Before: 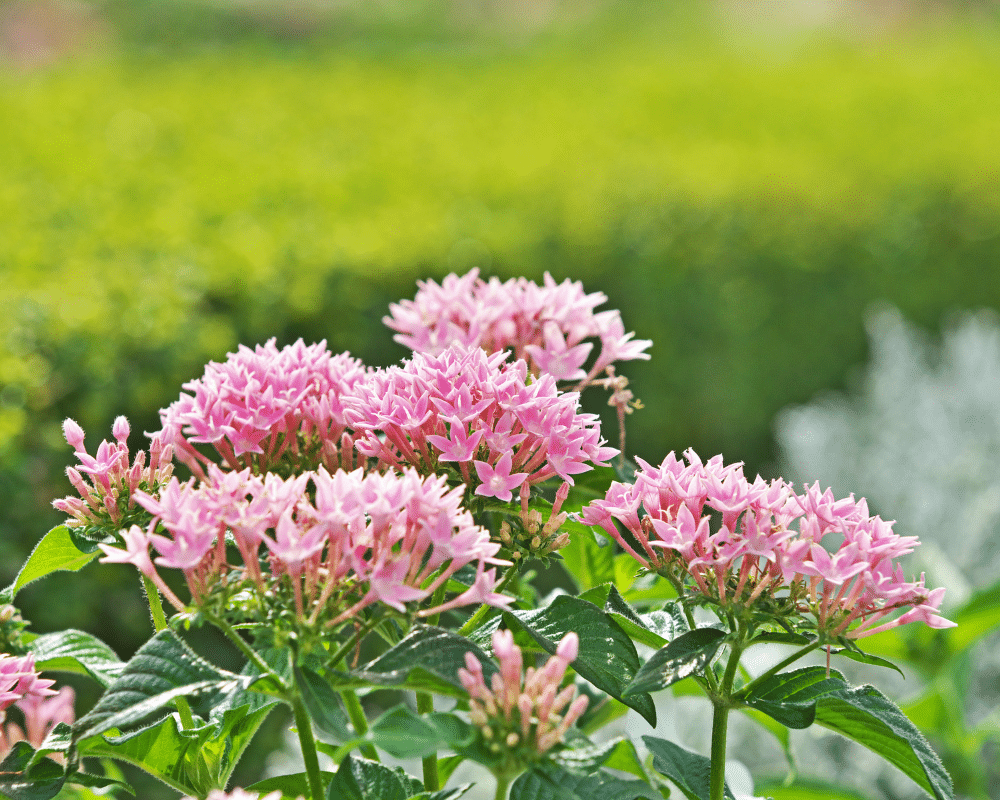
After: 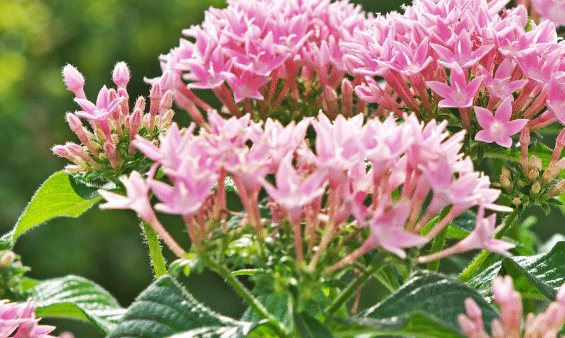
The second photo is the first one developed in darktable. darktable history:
crop: top 44.322%, right 43.434%, bottom 13.315%
